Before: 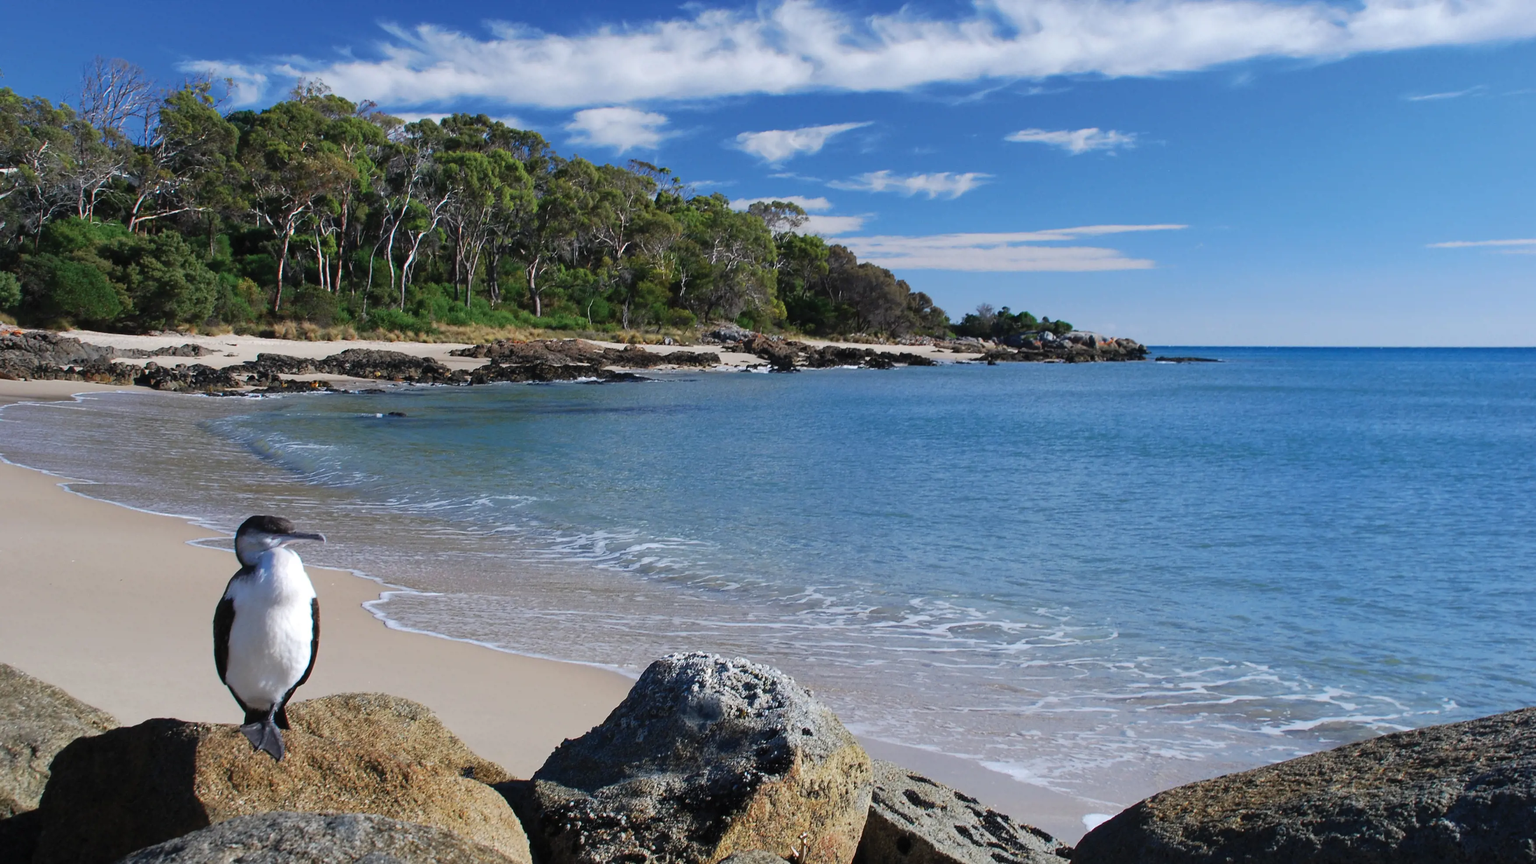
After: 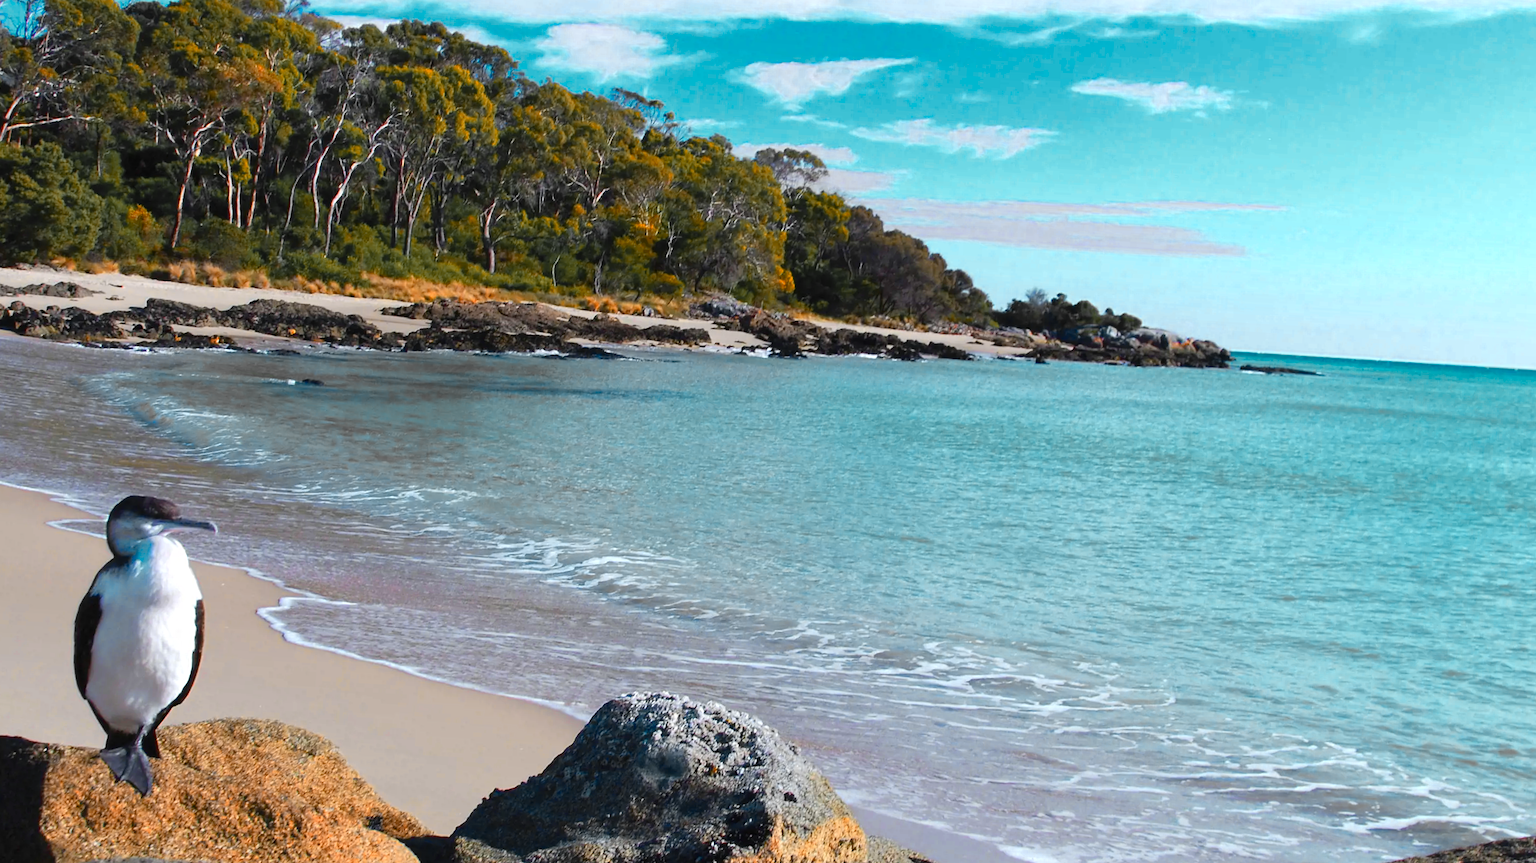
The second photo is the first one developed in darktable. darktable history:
color zones: curves: ch0 [(0.009, 0.528) (0.136, 0.6) (0.255, 0.586) (0.39, 0.528) (0.522, 0.584) (0.686, 0.736) (0.849, 0.561)]; ch1 [(0.045, 0.781) (0.14, 0.416) (0.257, 0.695) (0.442, 0.032) (0.738, 0.338) (0.818, 0.632) (0.891, 0.741) (1, 0.704)]; ch2 [(0, 0.667) (0.141, 0.52) (0.26, 0.37) (0.474, 0.432) (0.743, 0.286)]
color balance rgb: linear chroma grading › global chroma 10%, perceptual saturation grading › global saturation 30%, global vibrance 10%
crop and rotate: angle -3.27°, left 5.211%, top 5.211%, right 4.607%, bottom 4.607%
